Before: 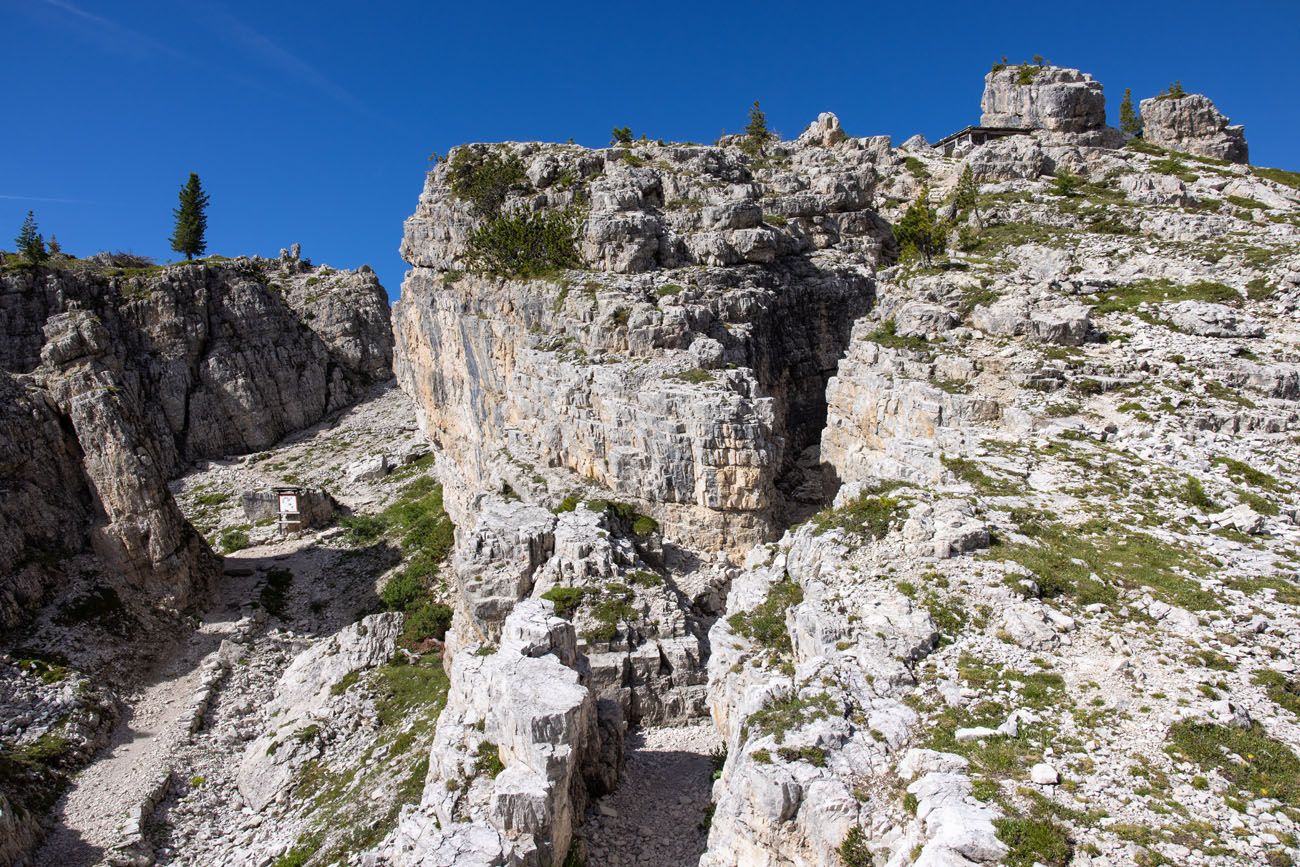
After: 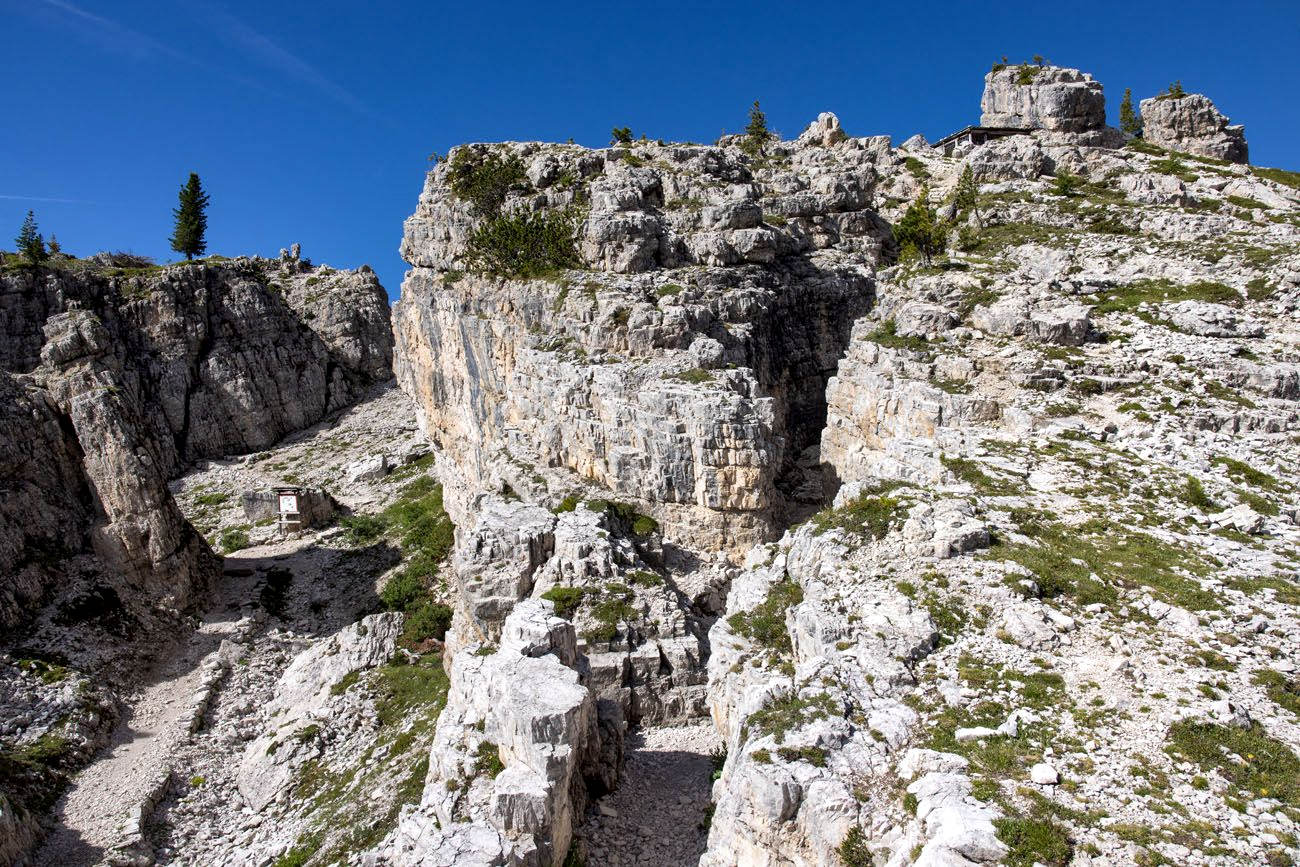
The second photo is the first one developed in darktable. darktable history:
local contrast: mode bilateral grid, contrast 21, coarseness 51, detail 149%, midtone range 0.2
